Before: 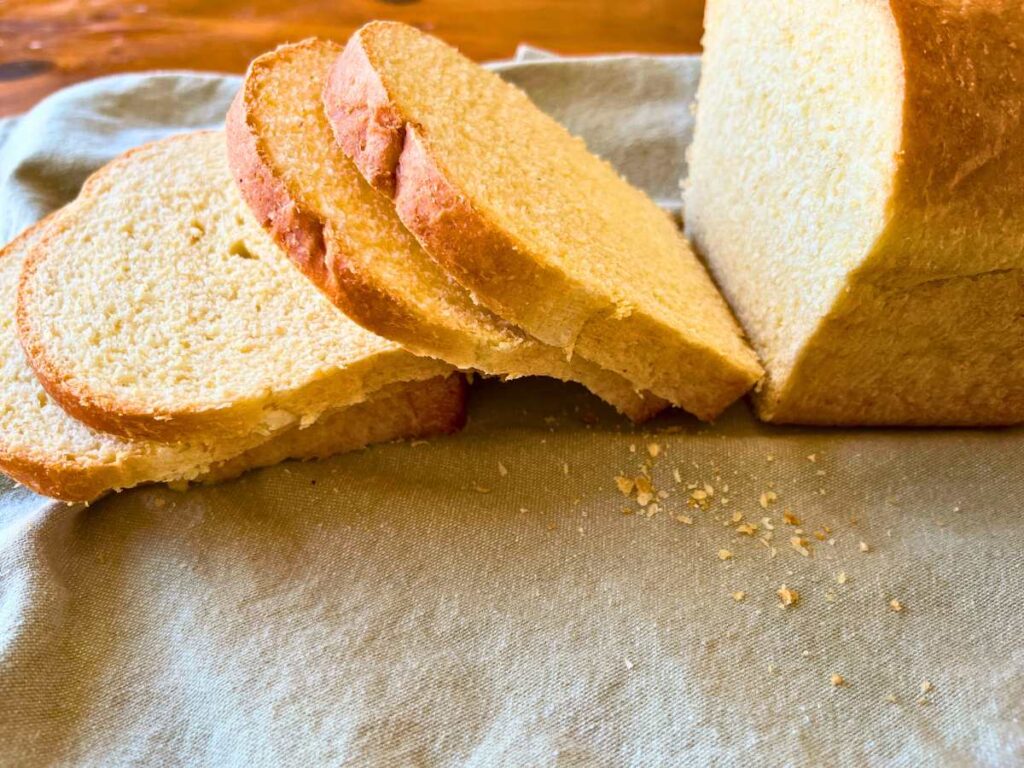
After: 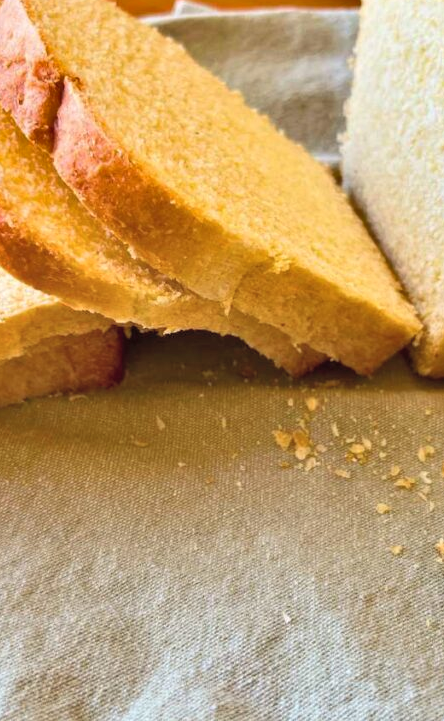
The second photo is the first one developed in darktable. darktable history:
contrast brightness saturation: brightness 0.13
shadows and highlights: shadows 32.83, highlights -47.7, soften with gaussian
crop: left 33.452%, top 6.025%, right 23.155%
